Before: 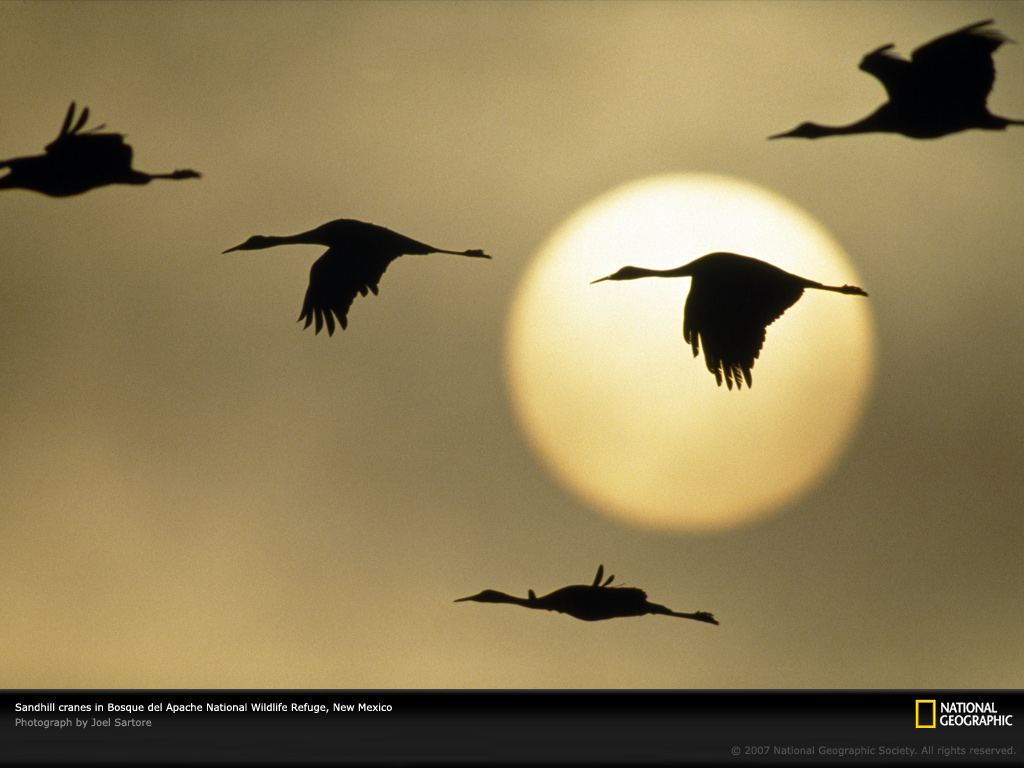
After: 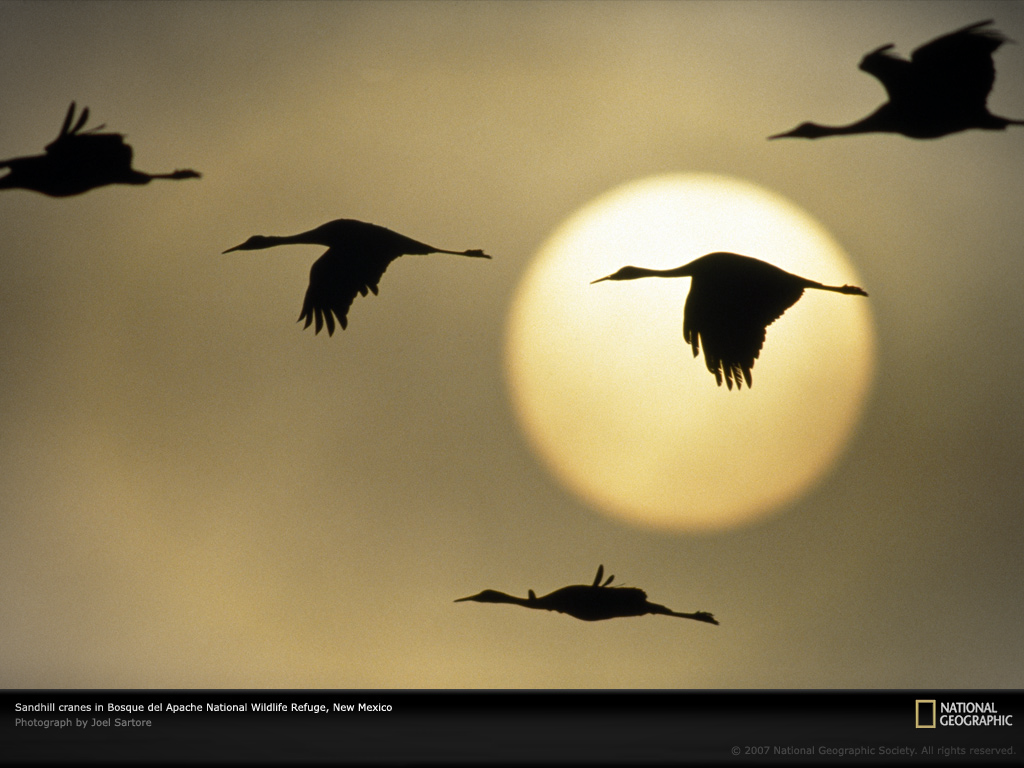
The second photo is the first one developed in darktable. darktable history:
vignetting: fall-off radius 59.7%, saturation -0.66, automatic ratio true, unbound false
